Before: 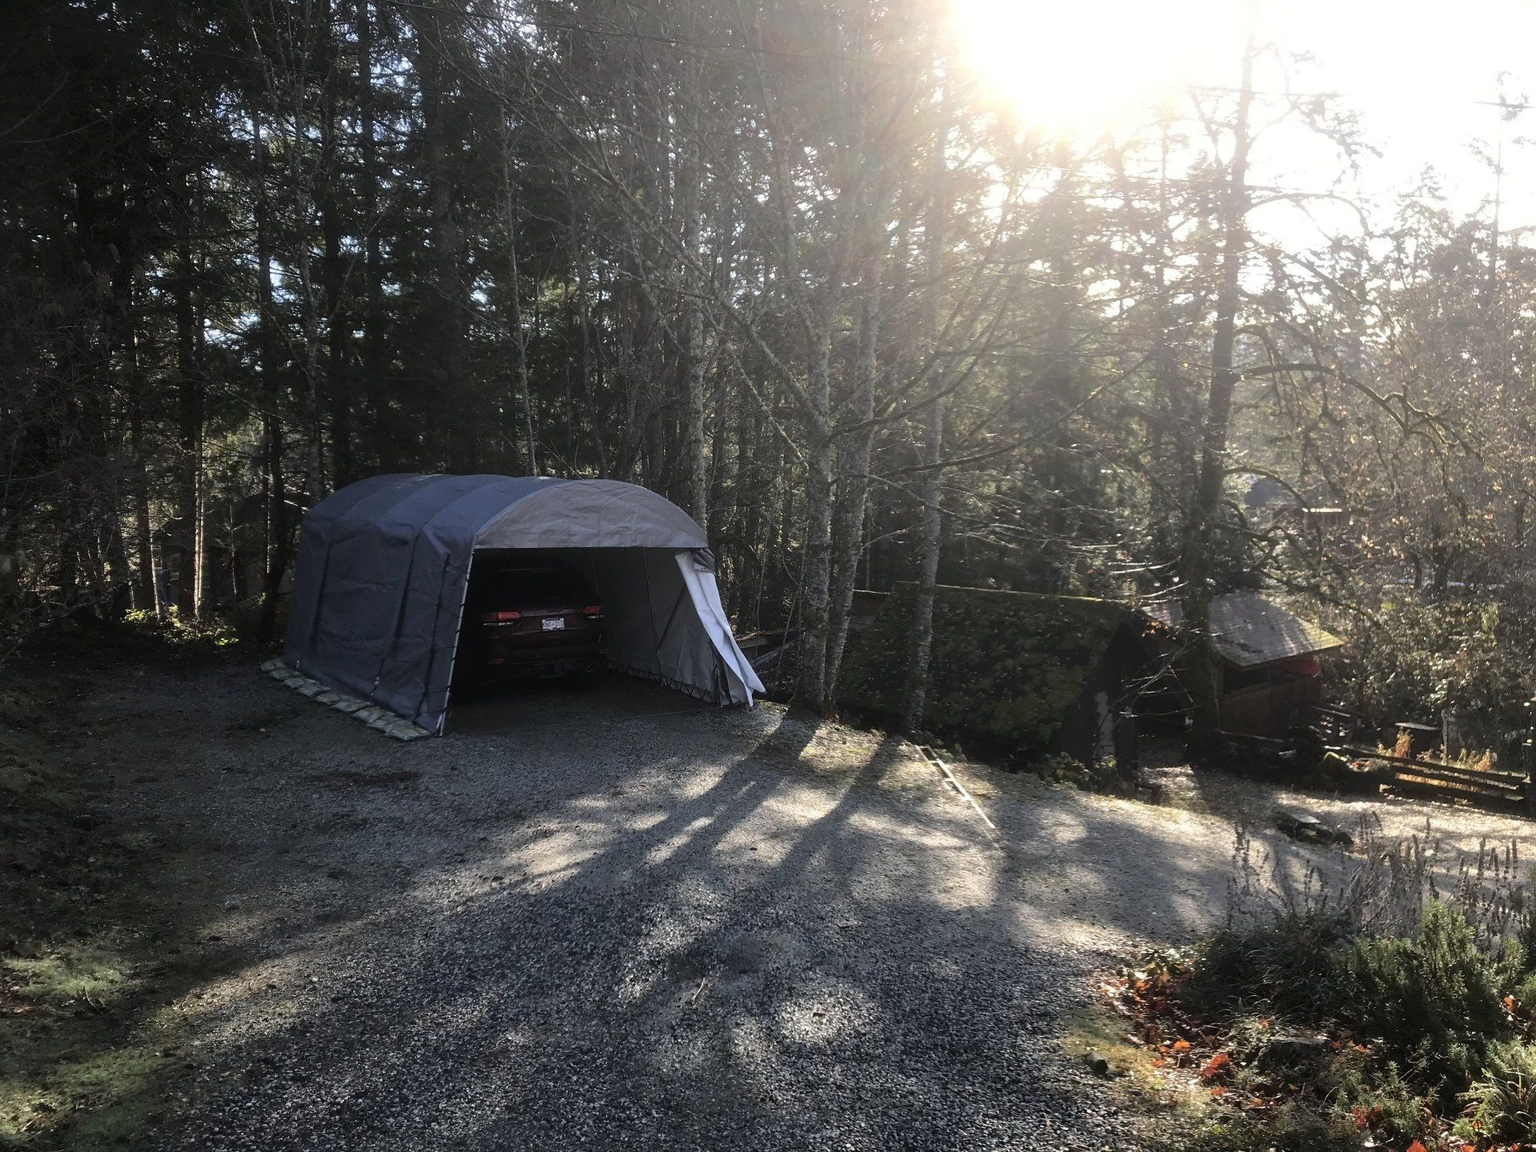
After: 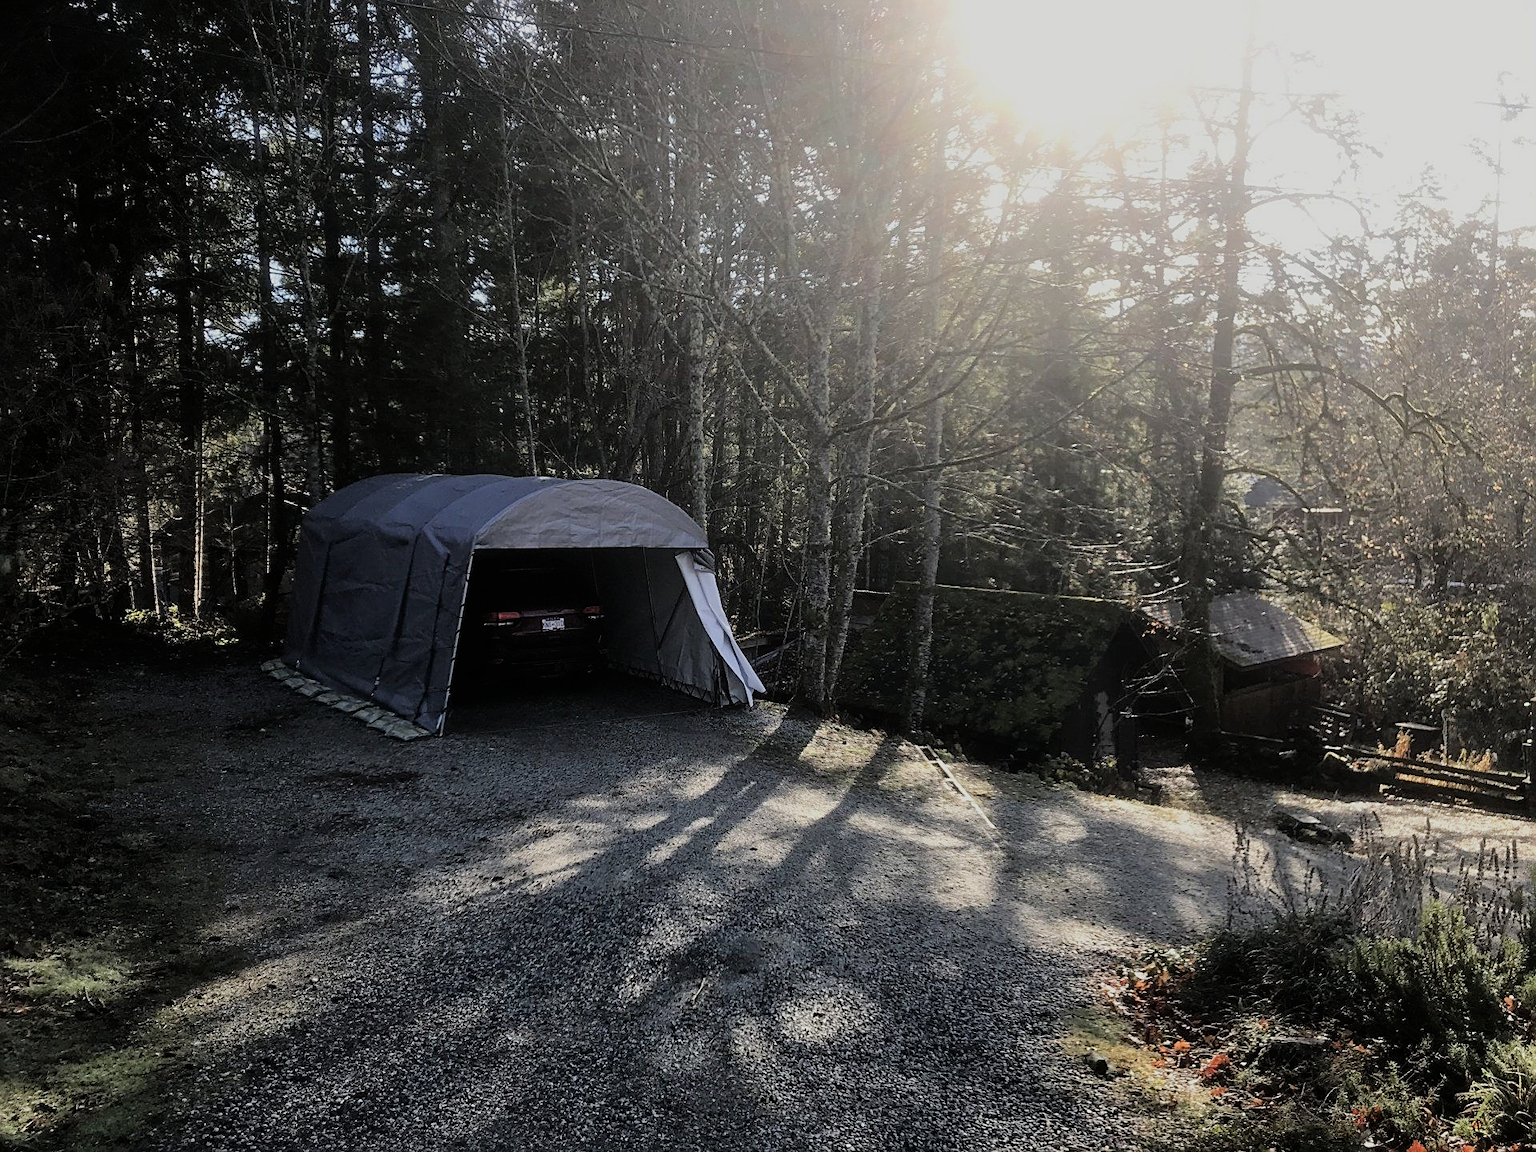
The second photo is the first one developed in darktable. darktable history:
sharpen: on, module defaults
filmic rgb: black relative exposure -7.65 EV, white relative exposure 4.56 EV, hardness 3.61, contrast 1.05
